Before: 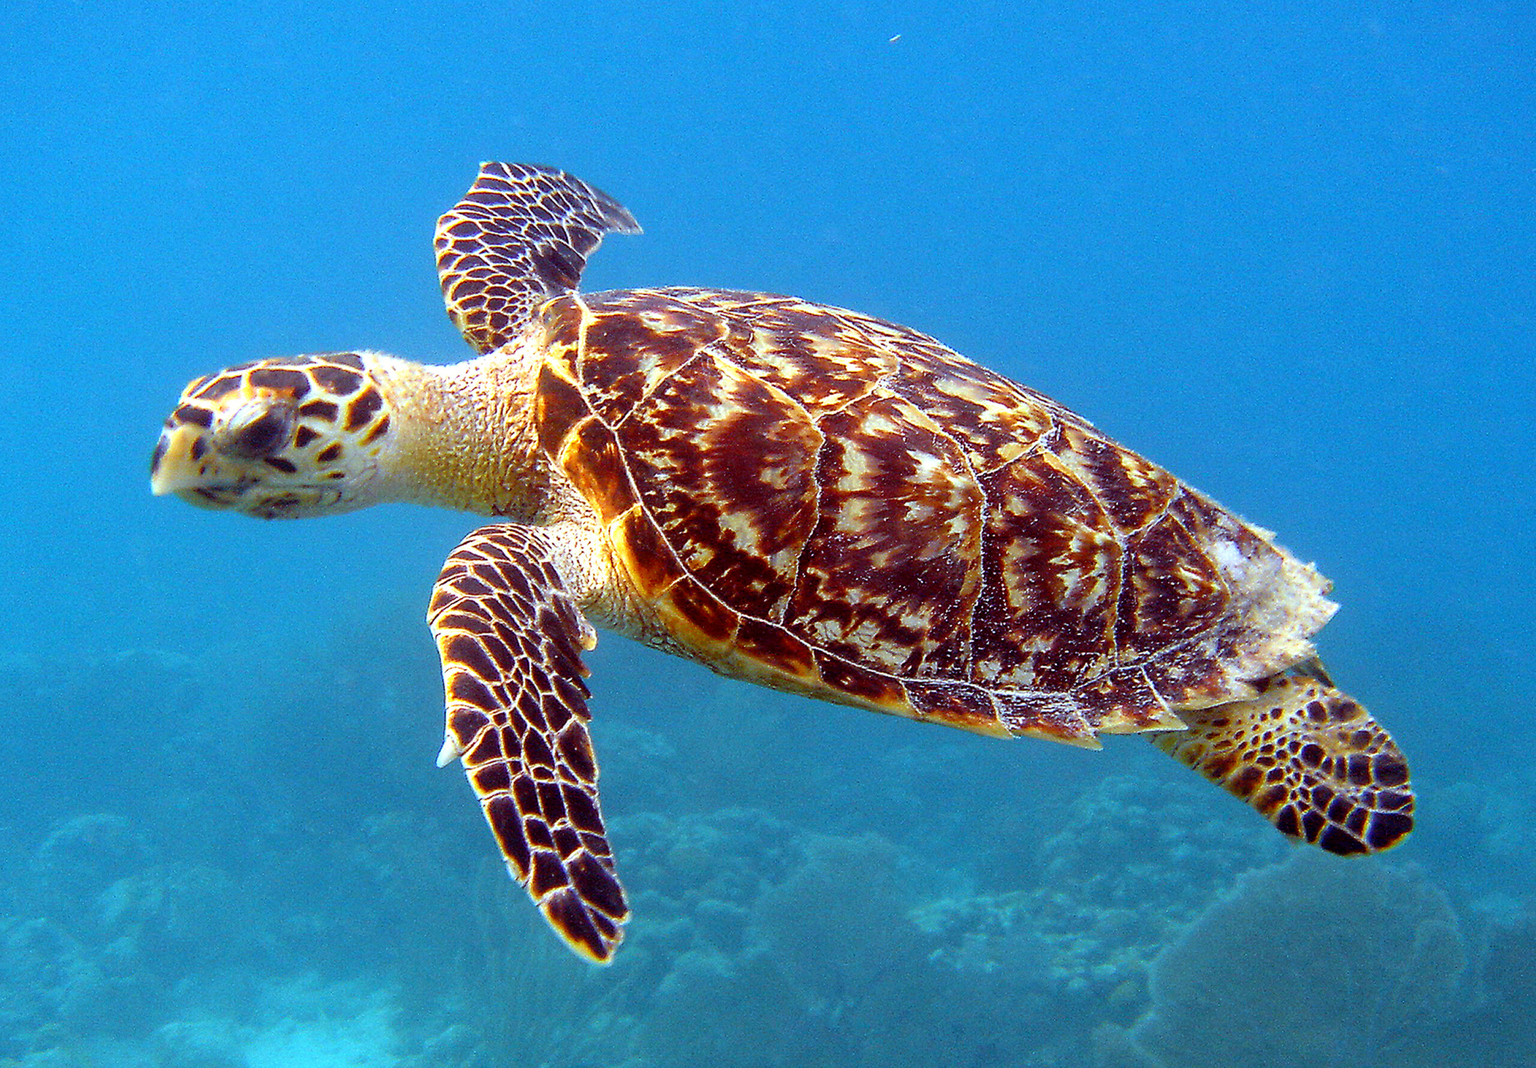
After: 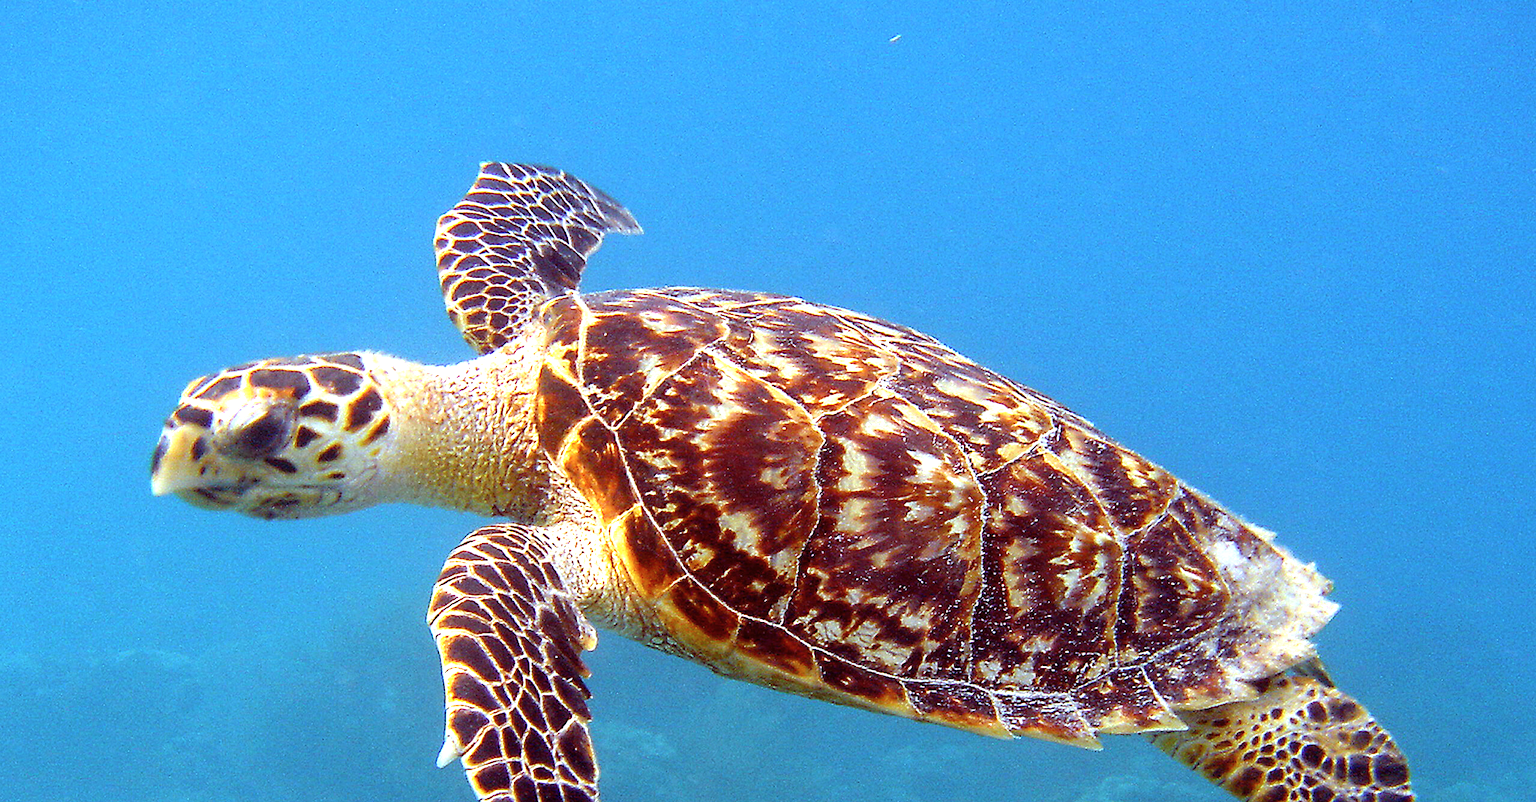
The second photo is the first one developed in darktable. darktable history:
contrast brightness saturation: saturation -0.062
exposure: black level correction 0, exposure 0.392 EV, compensate highlight preservation false
tone equalizer: edges refinement/feathering 500, mask exposure compensation -1.57 EV, preserve details no
crop: bottom 24.834%
